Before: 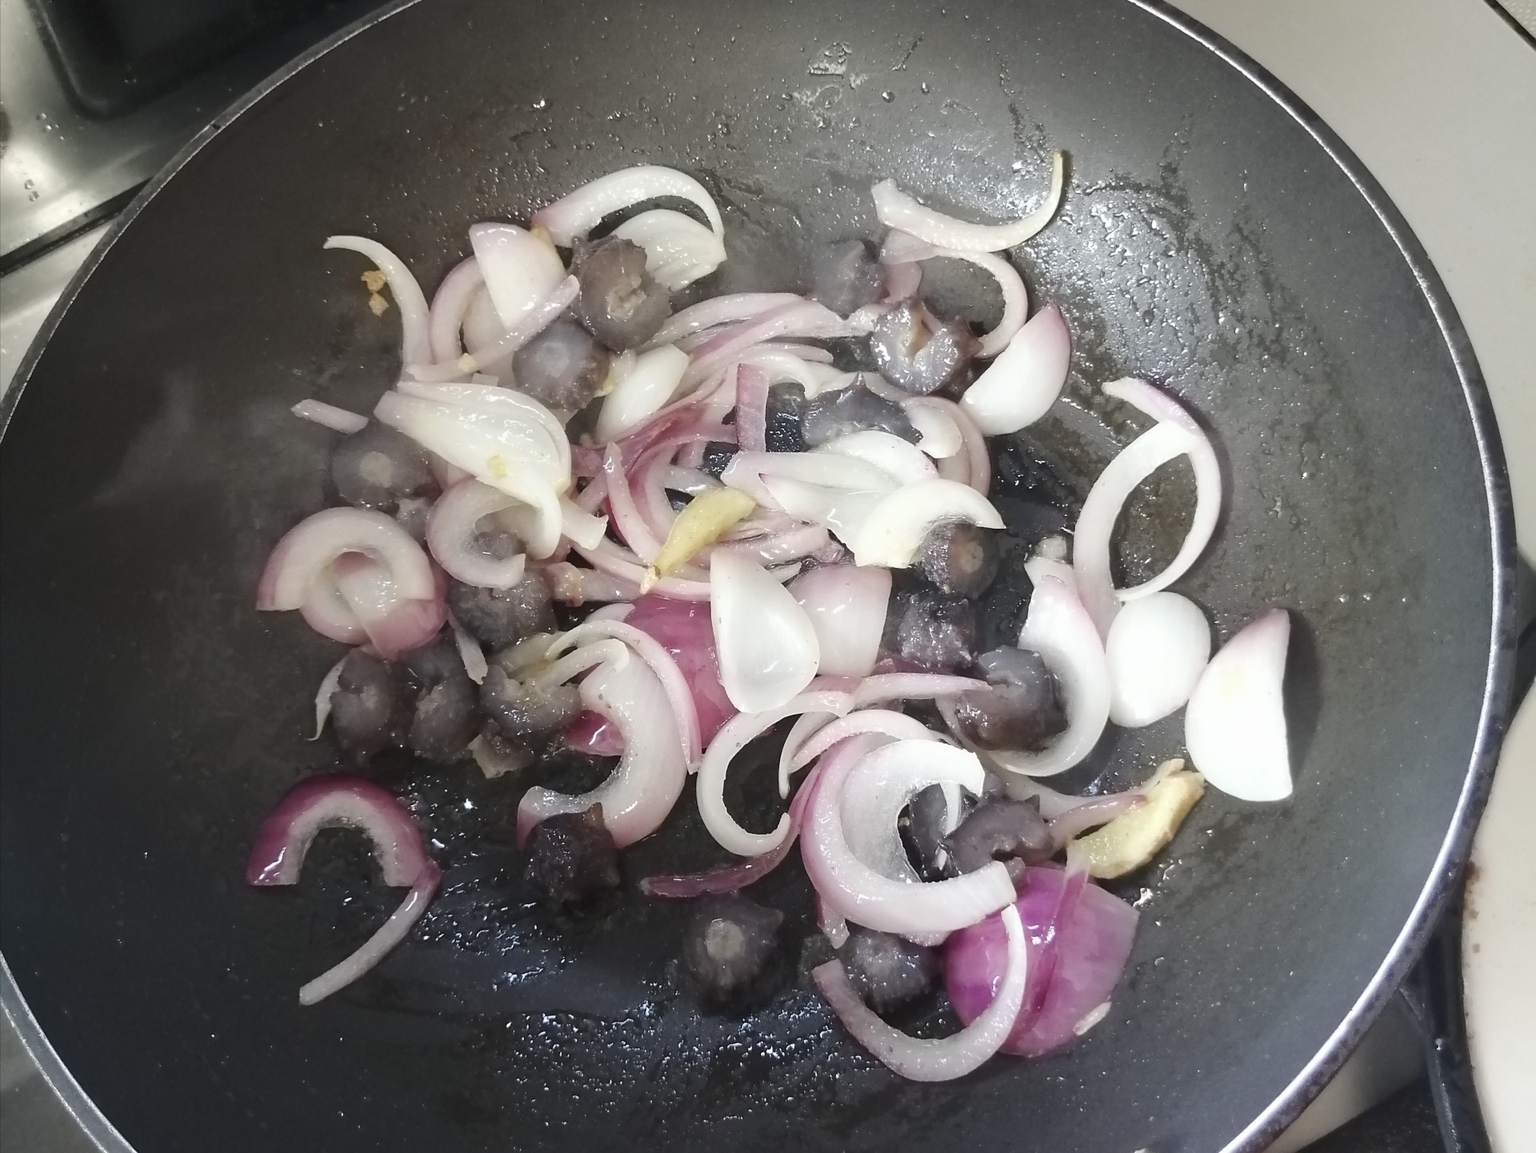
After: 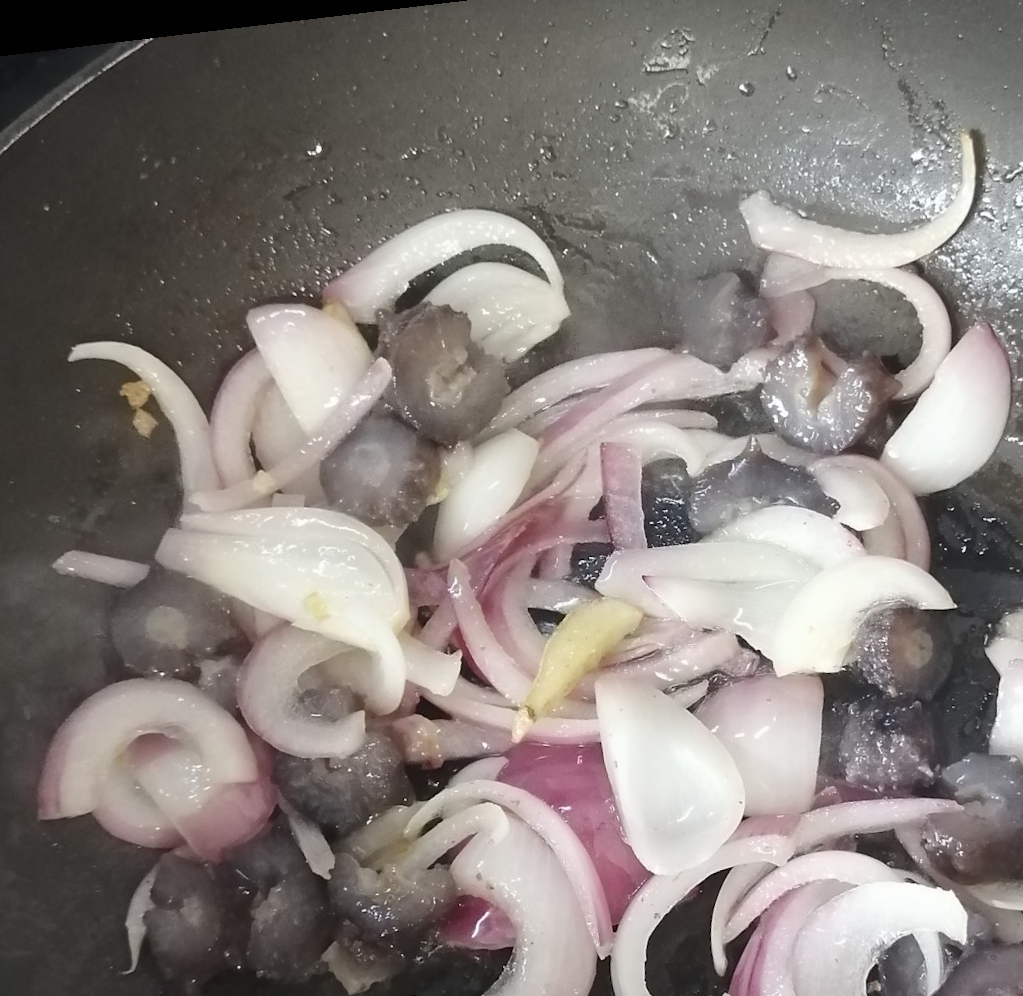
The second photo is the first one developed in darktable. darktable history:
rotate and perspective: rotation -6.83°, automatic cropping off
exposure: black level correction 0, compensate exposure bias true, compensate highlight preservation false
crop: left 17.835%, top 7.675%, right 32.881%, bottom 32.213%
